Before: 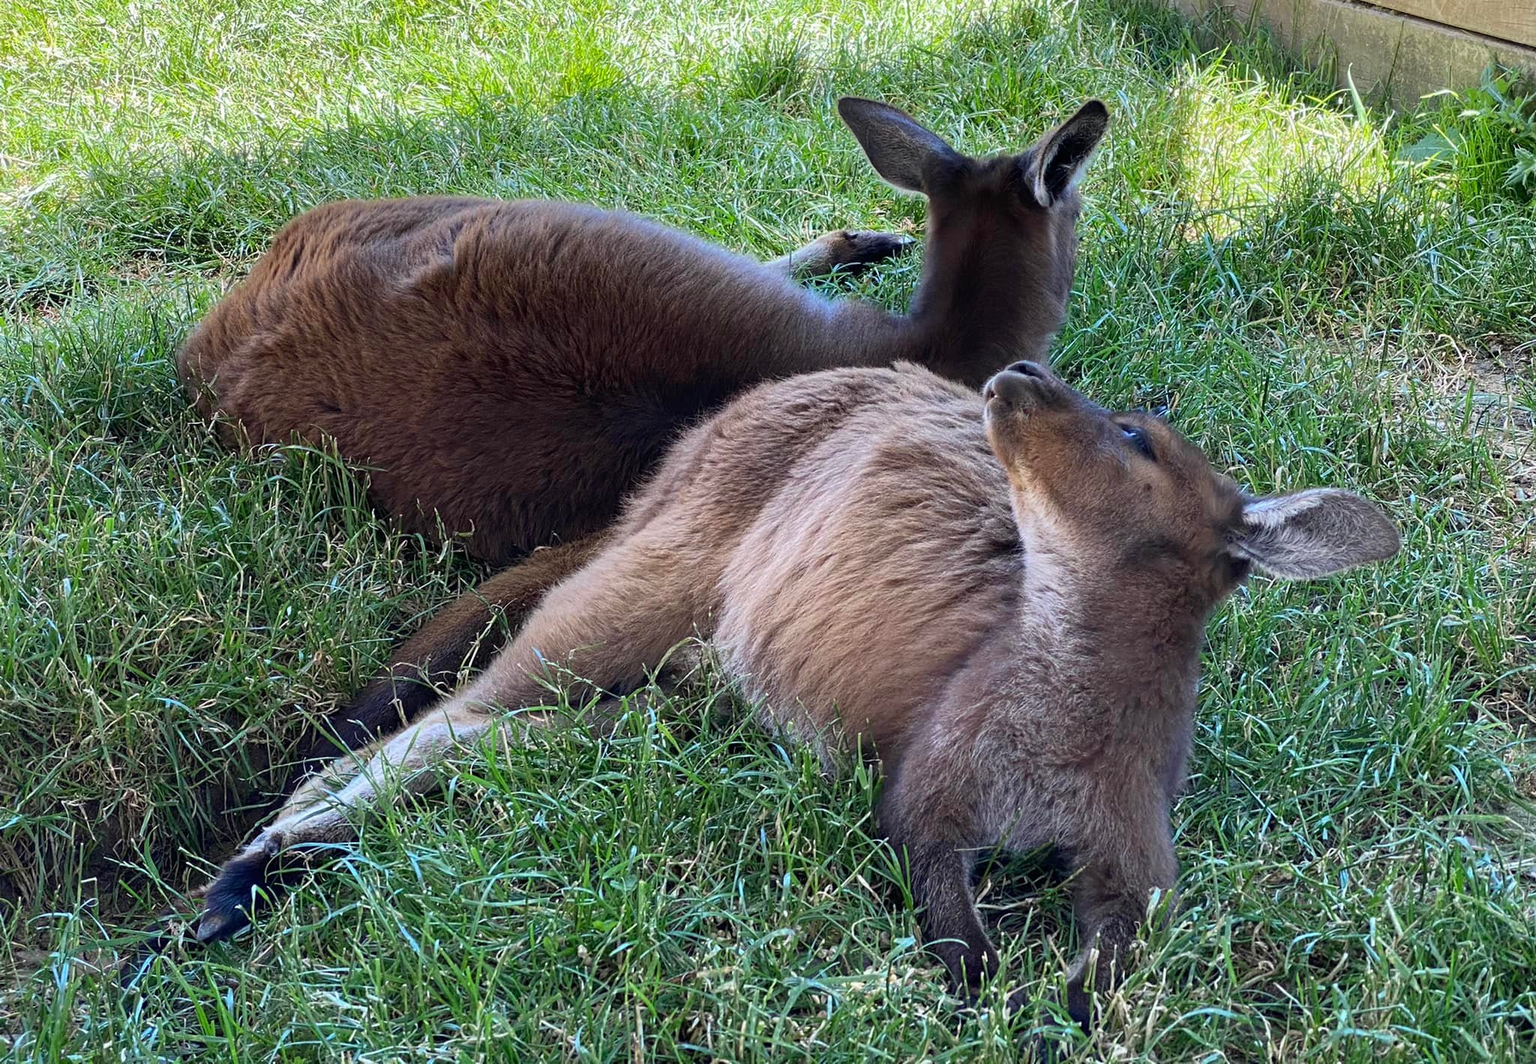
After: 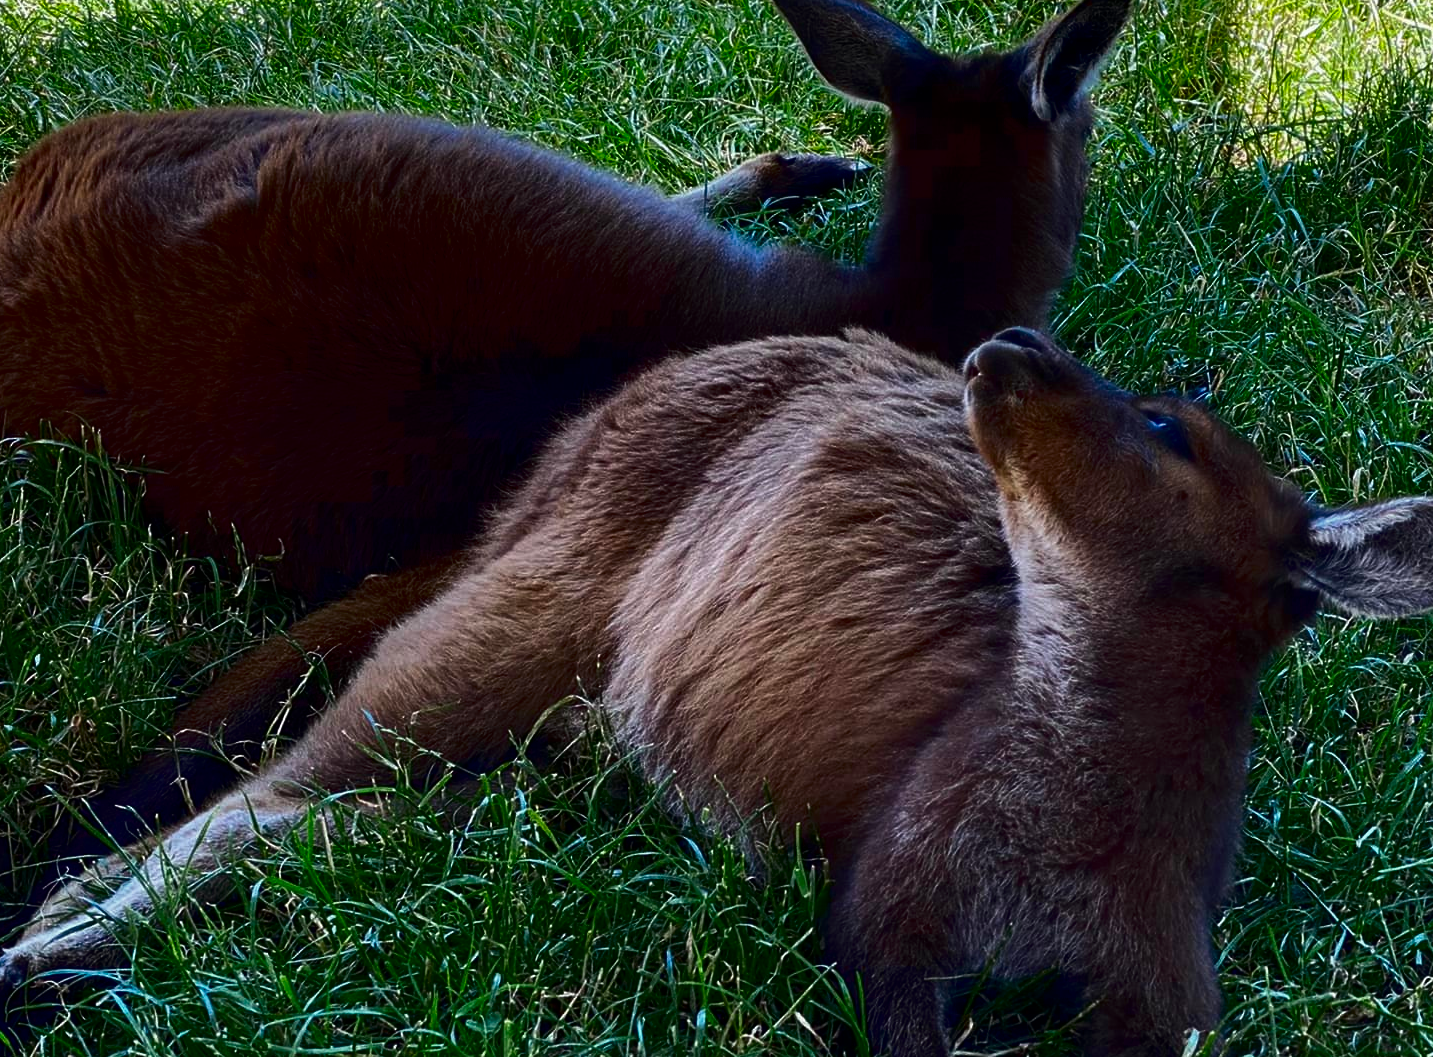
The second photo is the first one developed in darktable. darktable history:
contrast brightness saturation: contrast 0.088, brightness -0.581, saturation 0.169
crop and rotate: left 17.012%, top 10.871%, right 12.987%, bottom 14.557%
